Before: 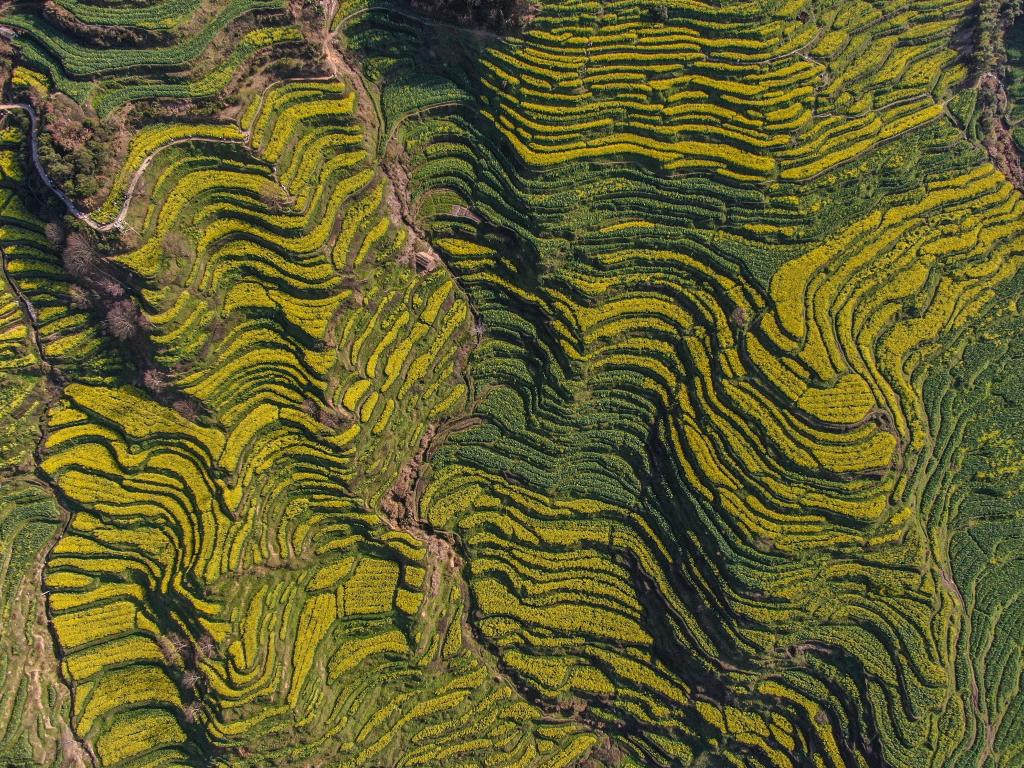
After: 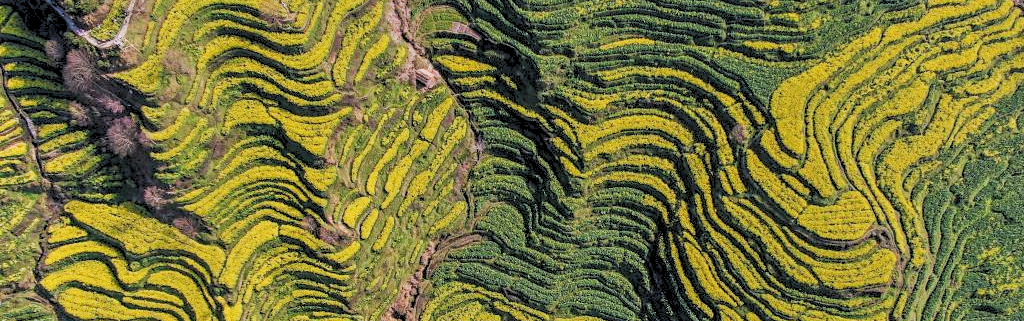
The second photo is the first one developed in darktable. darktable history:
crop and rotate: top 23.84%, bottom 34.294%
color correction: highlights a* -0.772, highlights b* -8.92
exposure: black level correction -0.001, exposure 0.08 EV, compensate highlight preservation false
rgb levels: preserve colors sum RGB, levels [[0.038, 0.433, 0.934], [0, 0.5, 1], [0, 0.5, 1]]
tone equalizer: on, module defaults
tone curve: curves: ch0 [(0, 0) (0.003, 0.006) (0.011, 0.015) (0.025, 0.032) (0.044, 0.054) (0.069, 0.079) (0.1, 0.111) (0.136, 0.146) (0.177, 0.186) (0.224, 0.229) (0.277, 0.286) (0.335, 0.348) (0.399, 0.426) (0.468, 0.514) (0.543, 0.609) (0.623, 0.706) (0.709, 0.789) (0.801, 0.862) (0.898, 0.926) (1, 1)], preserve colors none
